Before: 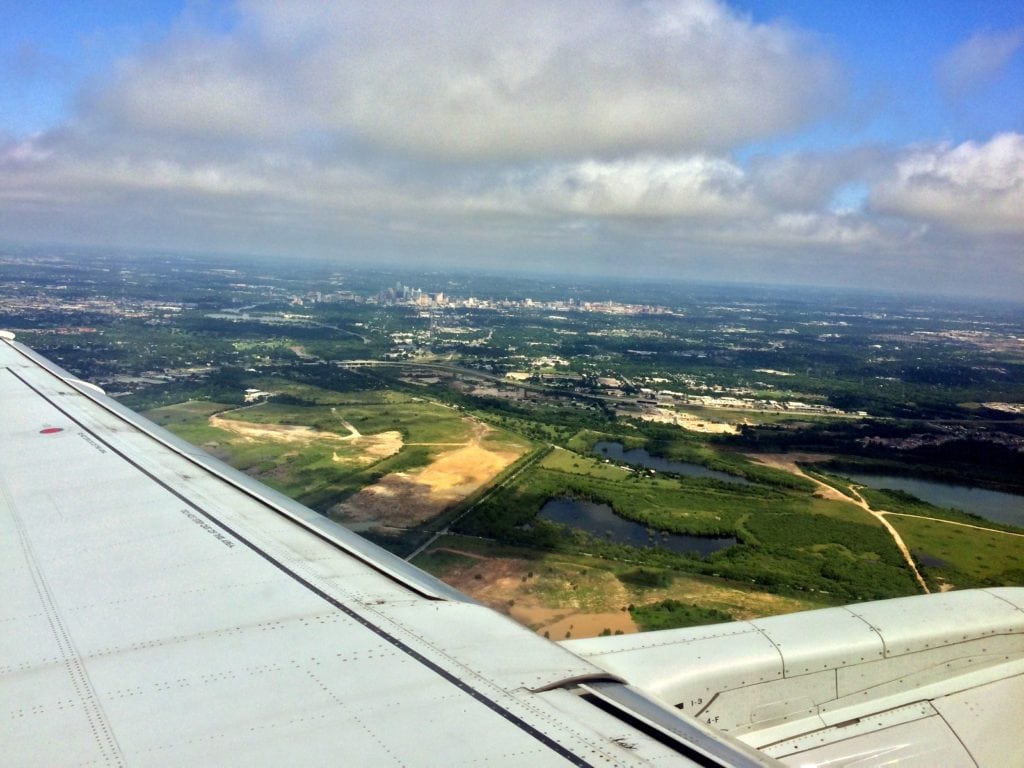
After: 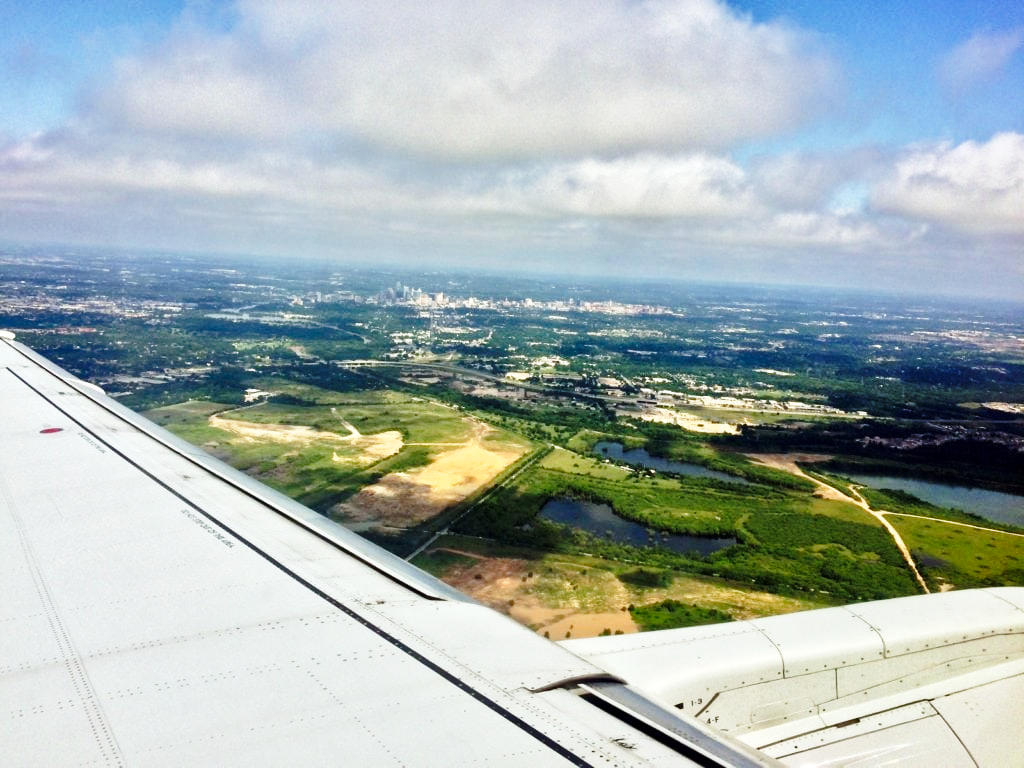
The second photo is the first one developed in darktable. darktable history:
base curve: curves: ch0 [(0, 0) (0.028, 0.03) (0.121, 0.232) (0.46, 0.748) (0.859, 0.968) (1, 1)], preserve colors none
shadows and highlights: shadows 60, soften with gaussian
